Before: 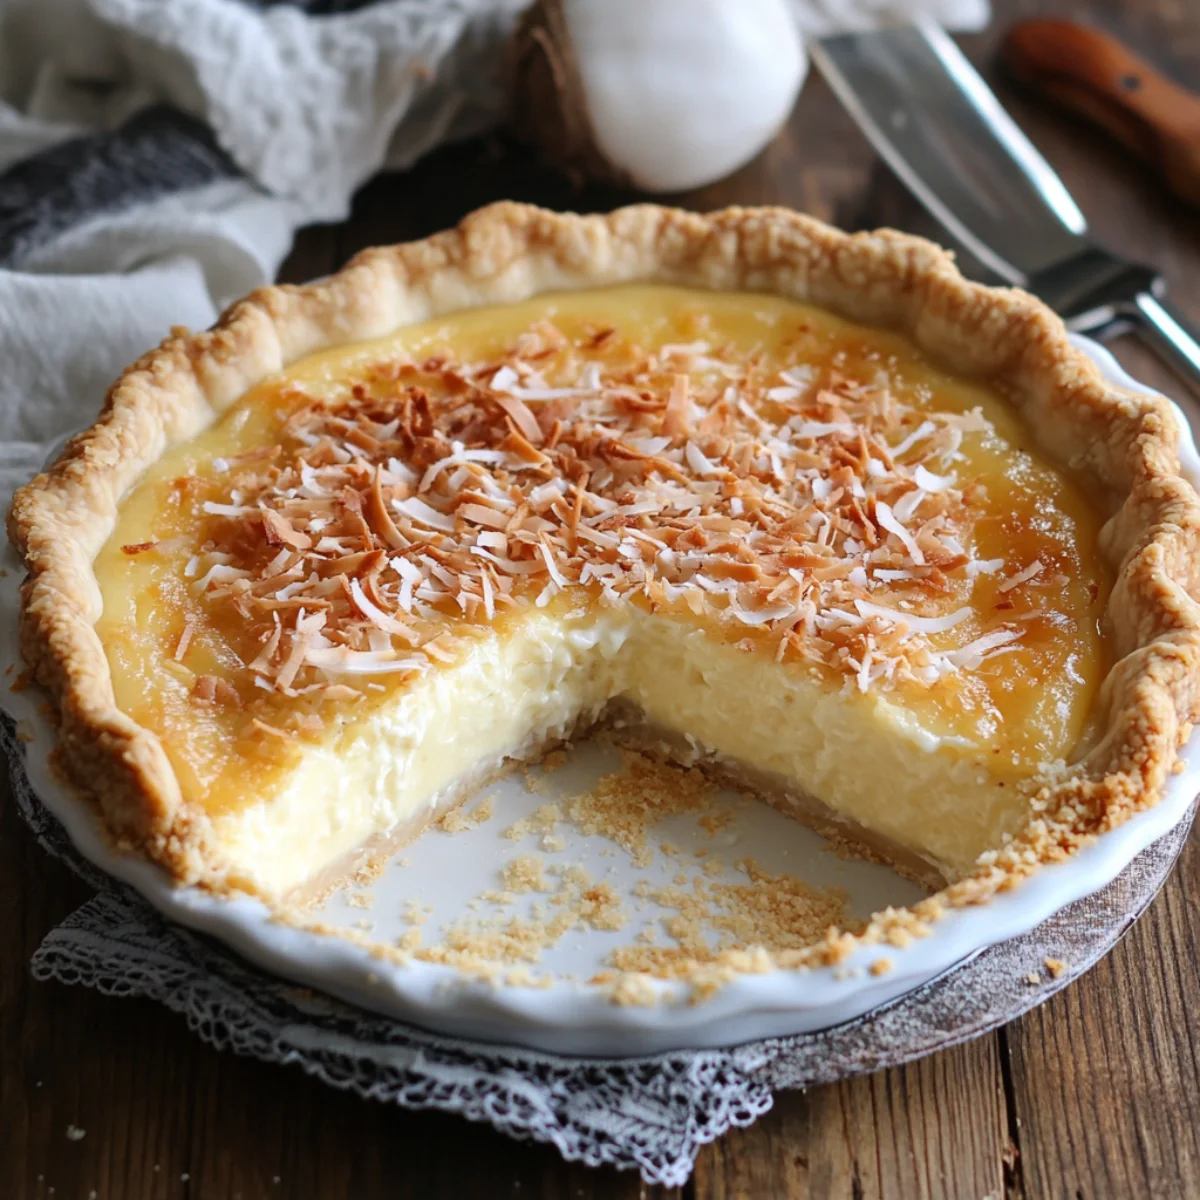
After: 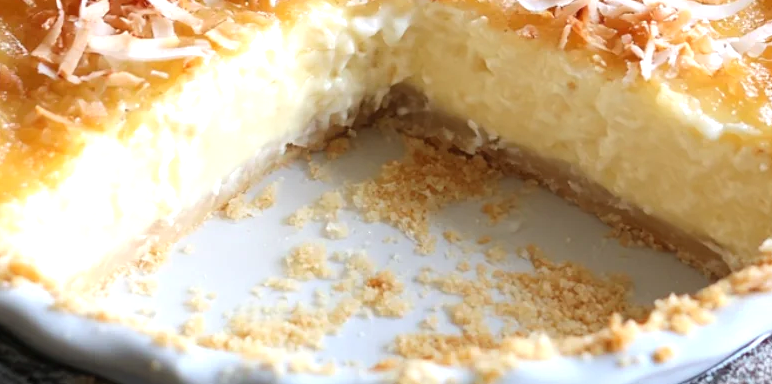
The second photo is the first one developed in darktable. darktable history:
exposure: black level correction 0, exposure 0.5 EV, compensate exposure bias true, compensate highlight preservation false
crop: left 18.091%, top 51.13%, right 17.525%, bottom 16.85%
